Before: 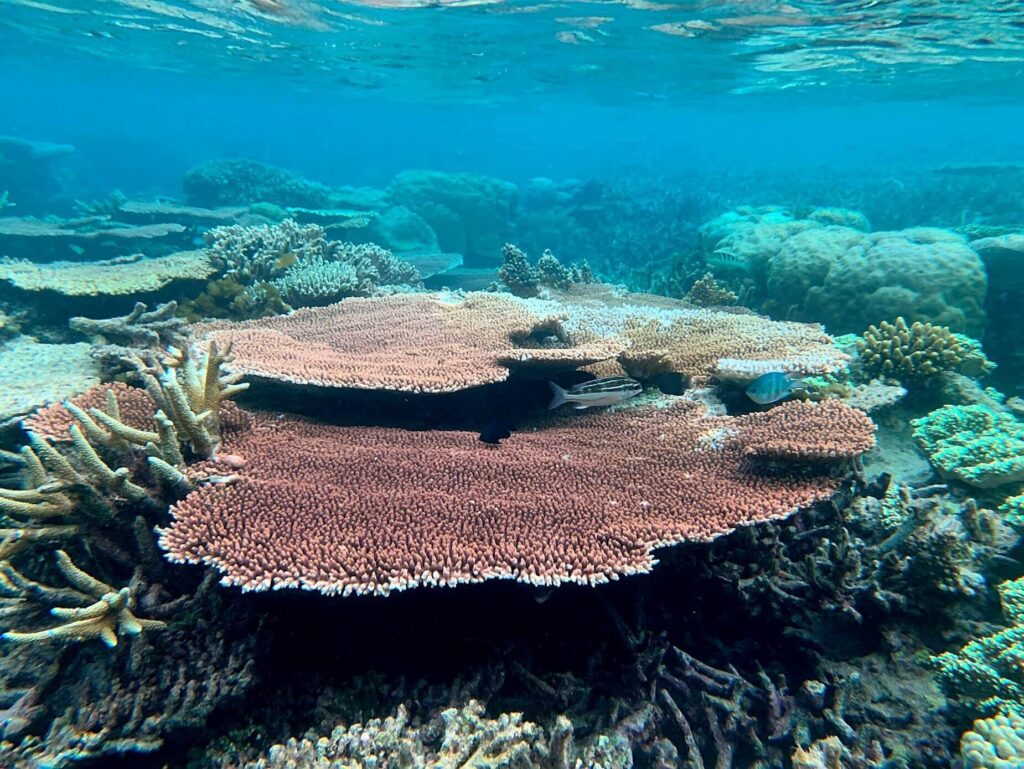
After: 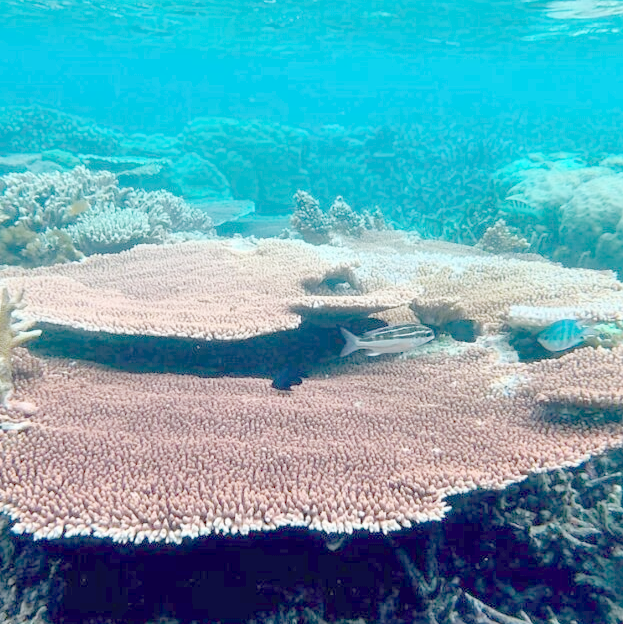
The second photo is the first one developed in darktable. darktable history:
crop: left 20.318%, top 6.953%, right 18.758%, bottom 11.884%
